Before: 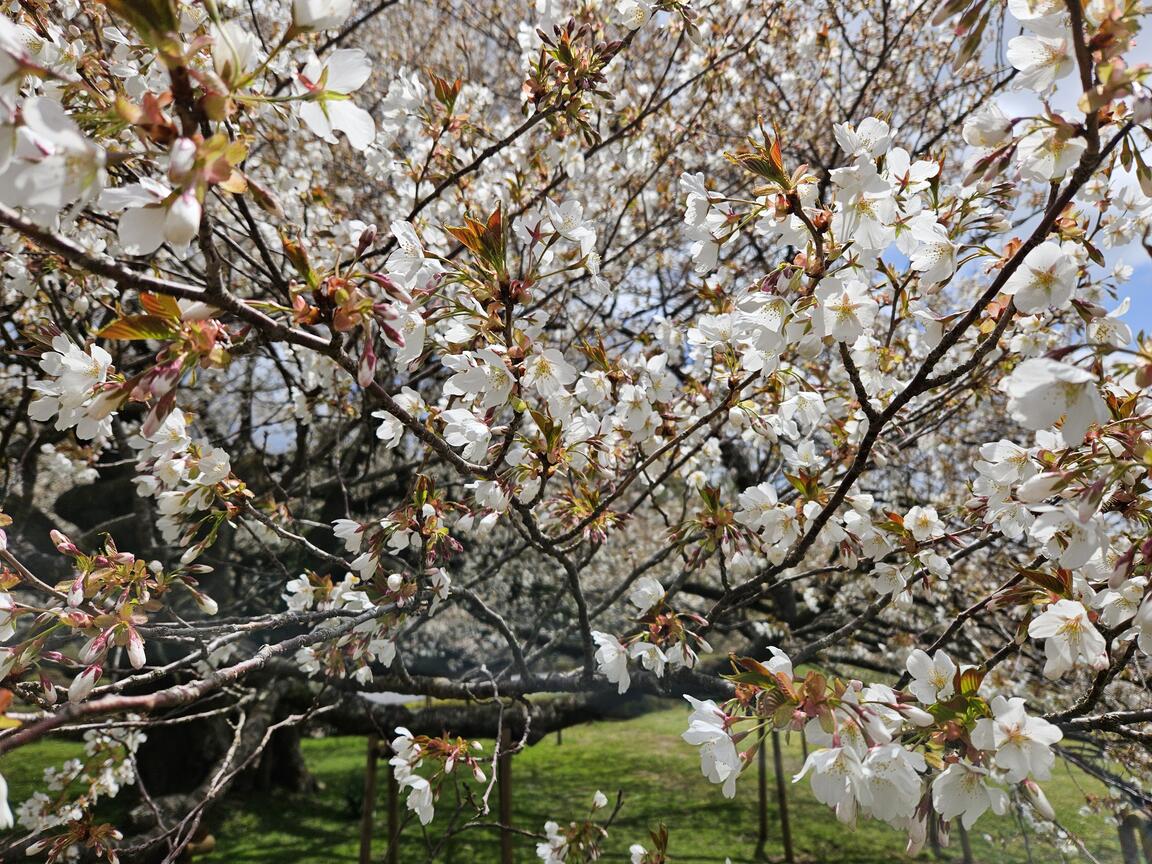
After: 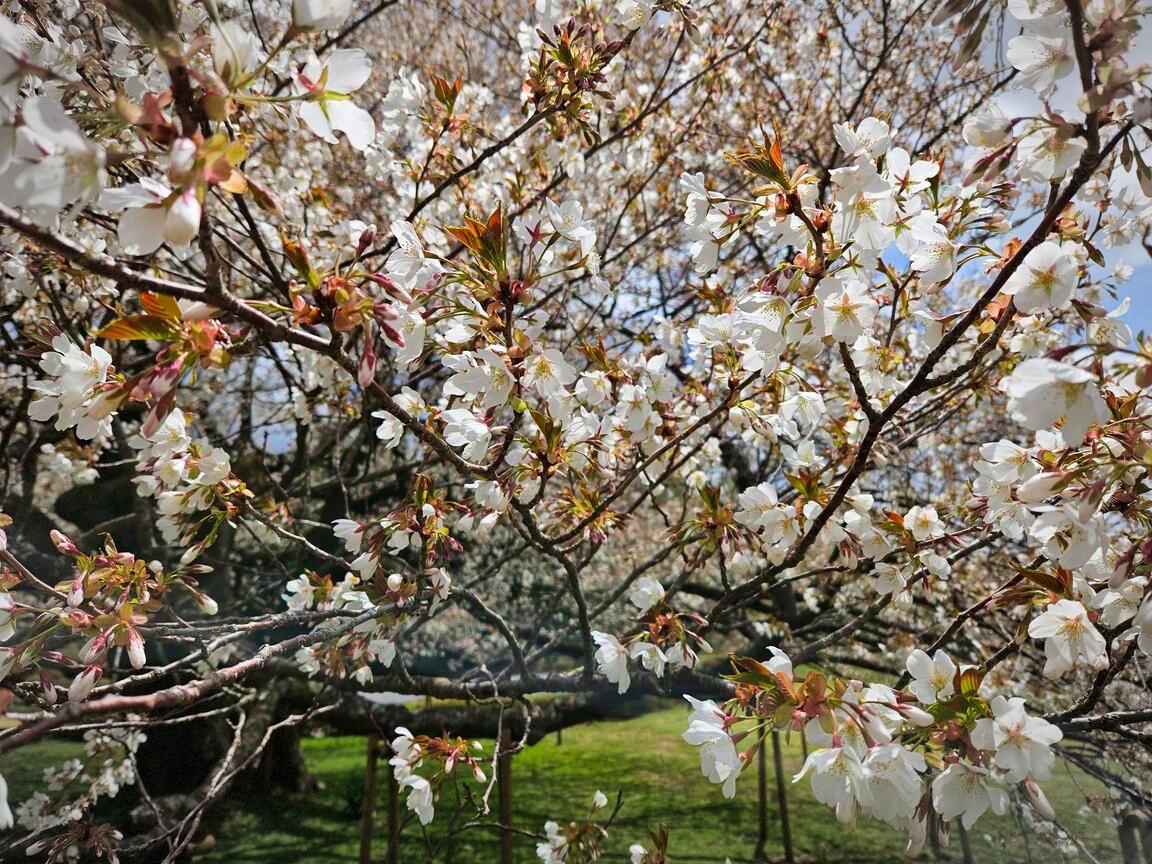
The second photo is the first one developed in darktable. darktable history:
vignetting: brightness -0.288, automatic ratio true, dithering 8-bit output, unbound false
velvia: on, module defaults
